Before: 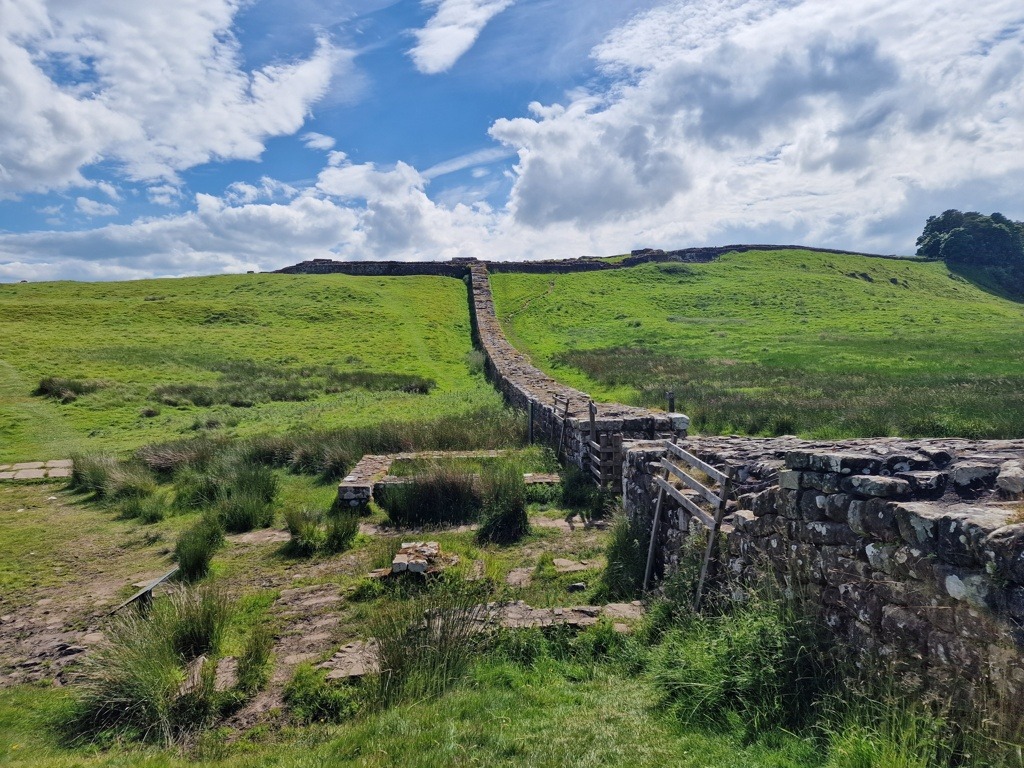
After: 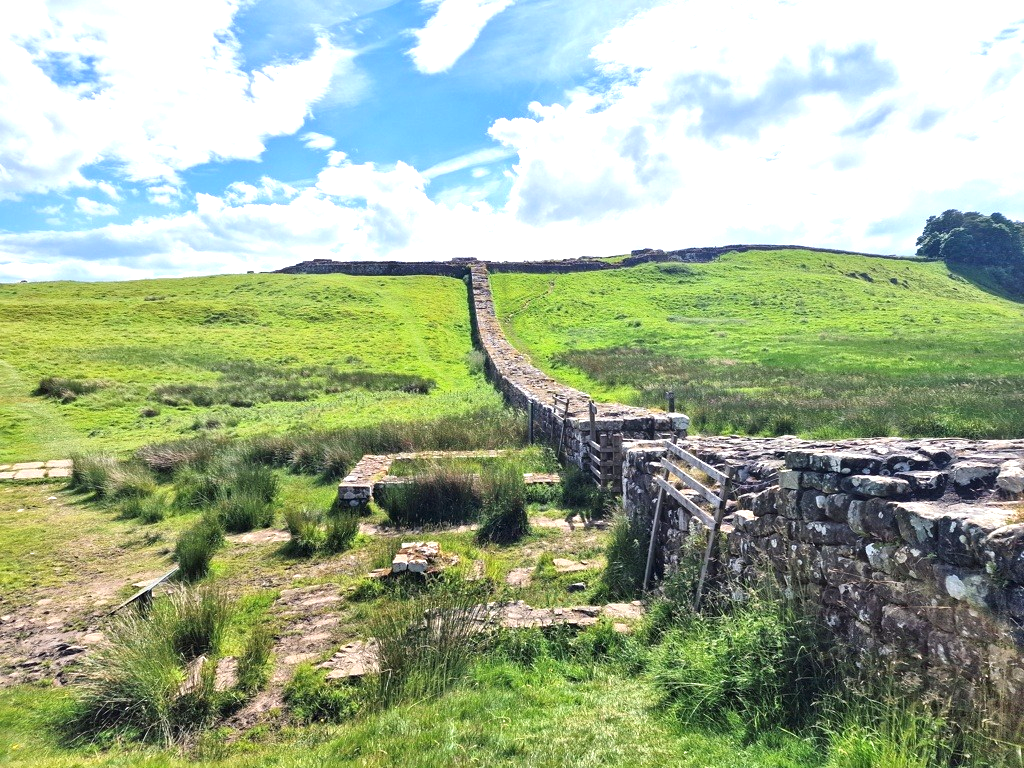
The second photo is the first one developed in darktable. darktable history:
base curve: exposure shift 0, preserve colors none
rgb levels: preserve colors max RGB
tone equalizer: on, module defaults
exposure: black level correction 0, exposure 1.2 EV, compensate highlight preservation false
